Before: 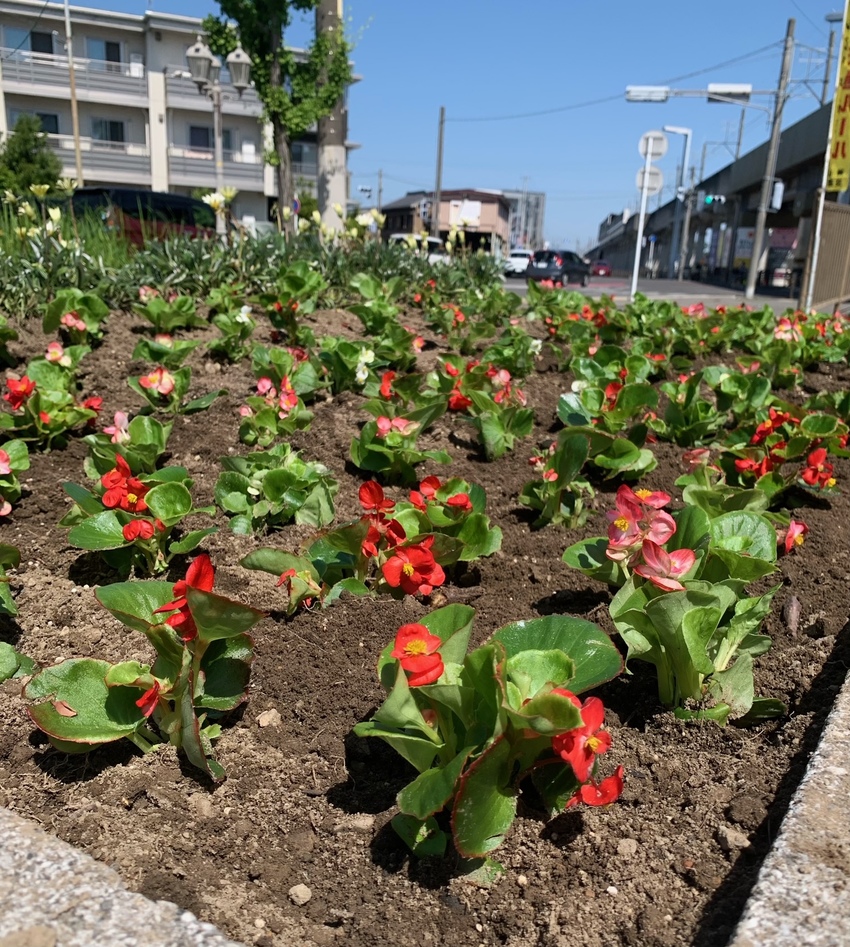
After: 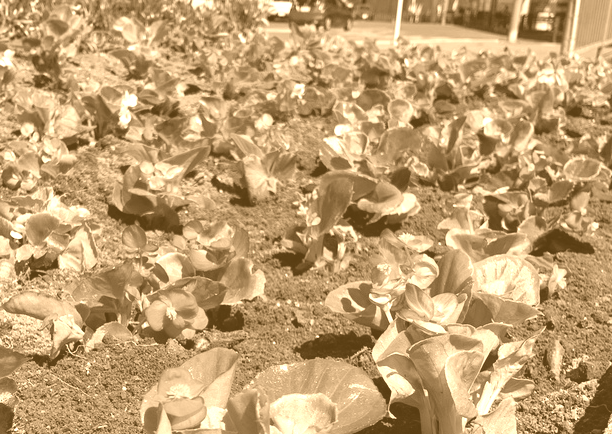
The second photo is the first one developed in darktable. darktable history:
colorize: hue 28.8°, source mix 100%
crop and rotate: left 27.938%, top 27.046%, bottom 27.046%
base curve: curves: ch0 [(0, 0) (0.303, 0.277) (1, 1)]
white balance: emerald 1
shadows and highlights: shadows 53, soften with gaussian
